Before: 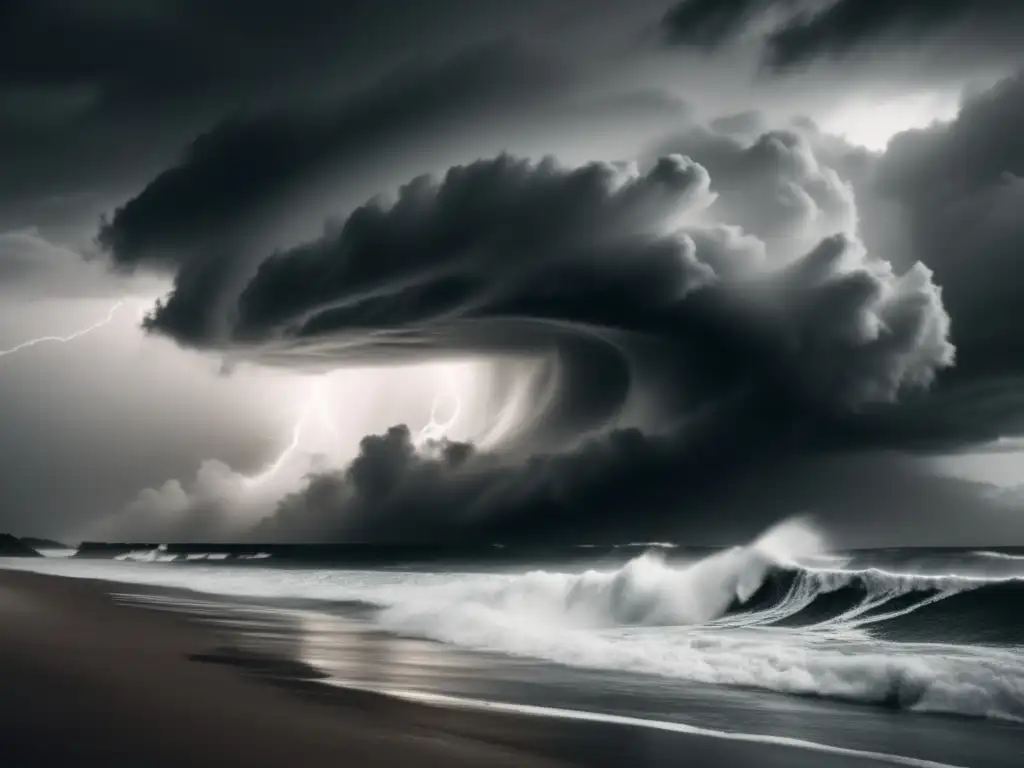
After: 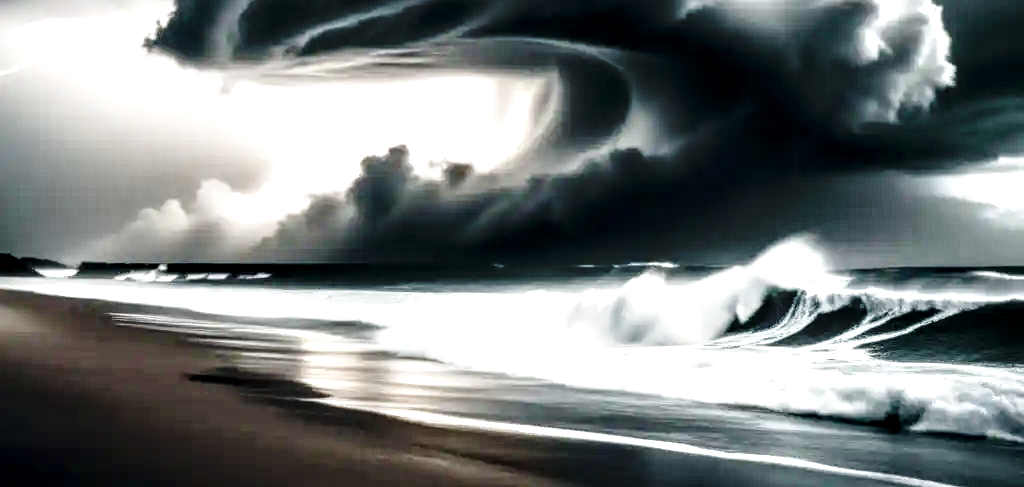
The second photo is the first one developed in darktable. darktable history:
base curve: curves: ch0 [(0, 0) (0.04, 0.03) (0.133, 0.232) (0.448, 0.748) (0.843, 0.968) (1, 1)], preserve colors none
color correction: highlights b* 0.001, saturation 1.13
exposure: exposure 0.605 EV, compensate exposure bias true, compensate highlight preservation false
local contrast: highlights 65%, shadows 54%, detail 168%, midtone range 0.516
crop and rotate: top 36.478%
